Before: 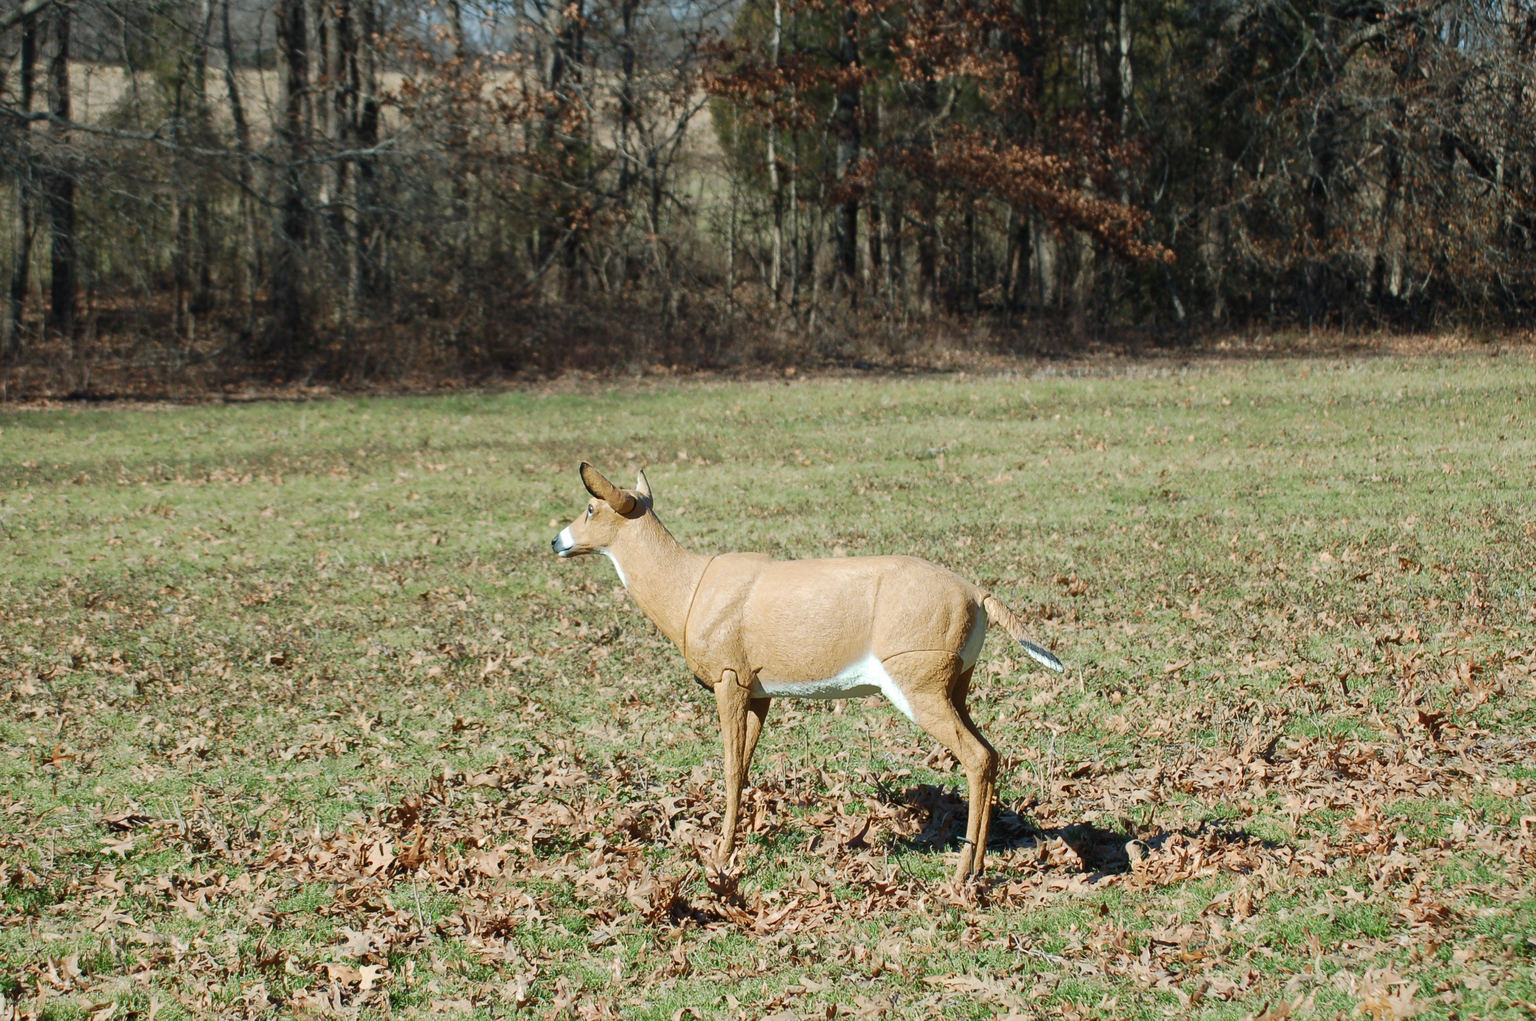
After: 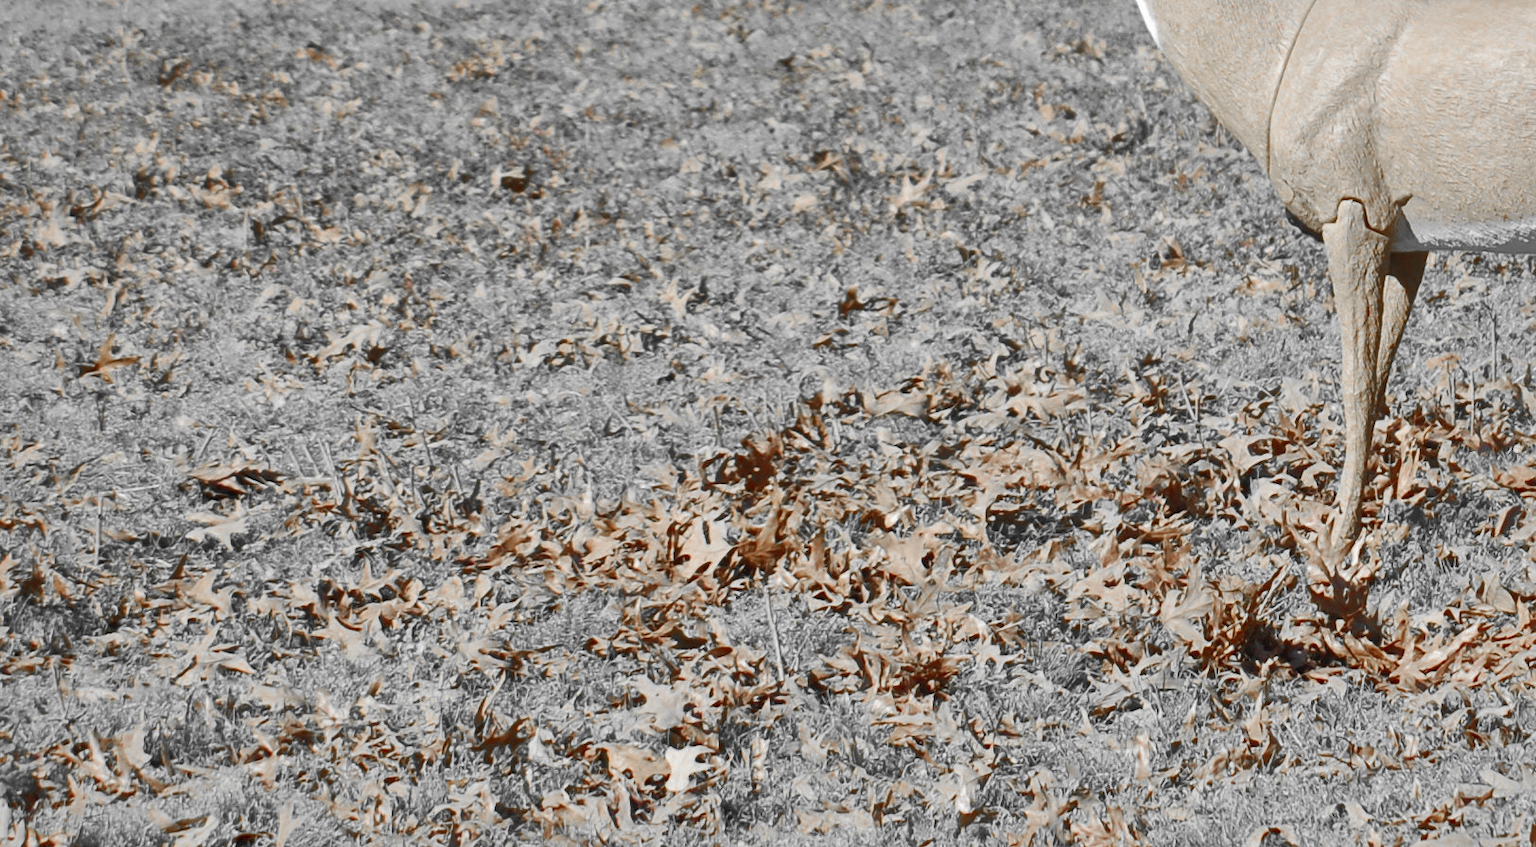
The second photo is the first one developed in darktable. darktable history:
color zones: curves: ch0 [(0, 0.497) (0.096, 0.361) (0.221, 0.538) (0.429, 0.5) (0.571, 0.5) (0.714, 0.5) (0.857, 0.5) (1, 0.497)]; ch1 [(0, 0.5) (0.143, 0.5) (0.257, -0.002) (0.429, 0.04) (0.571, -0.001) (0.714, -0.015) (0.857, 0.024) (1, 0.5)]
crop and rotate: top 55.06%, right 45.995%, bottom 0.117%
contrast brightness saturation: contrast 0.05
shadows and highlights: highlights color adjustment 0.04%
